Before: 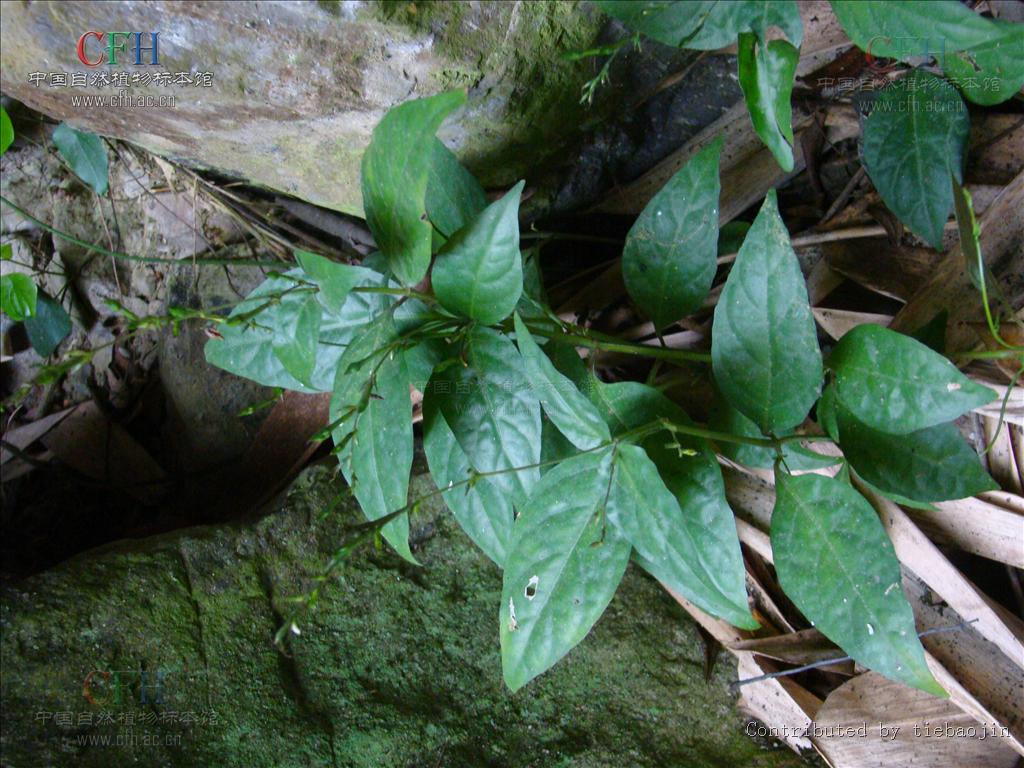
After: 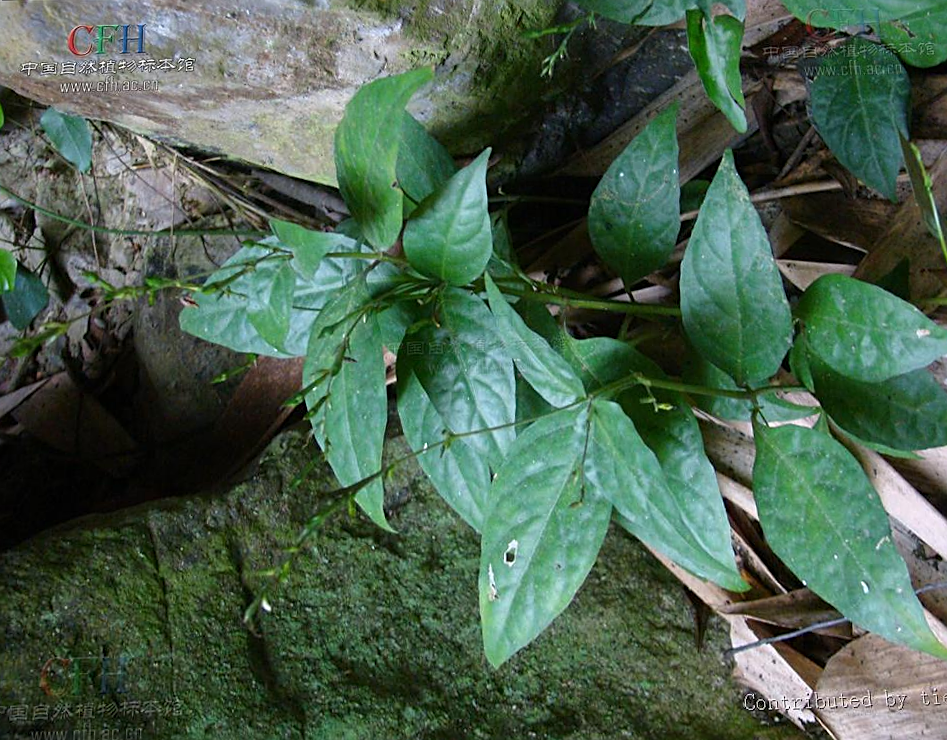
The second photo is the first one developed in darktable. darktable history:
rotate and perspective: rotation -1.68°, lens shift (vertical) -0.146, crop left 0.049, crop right 0.912, crop top 0.032, crop bottom 0.96
sharpen: on, module defaults
